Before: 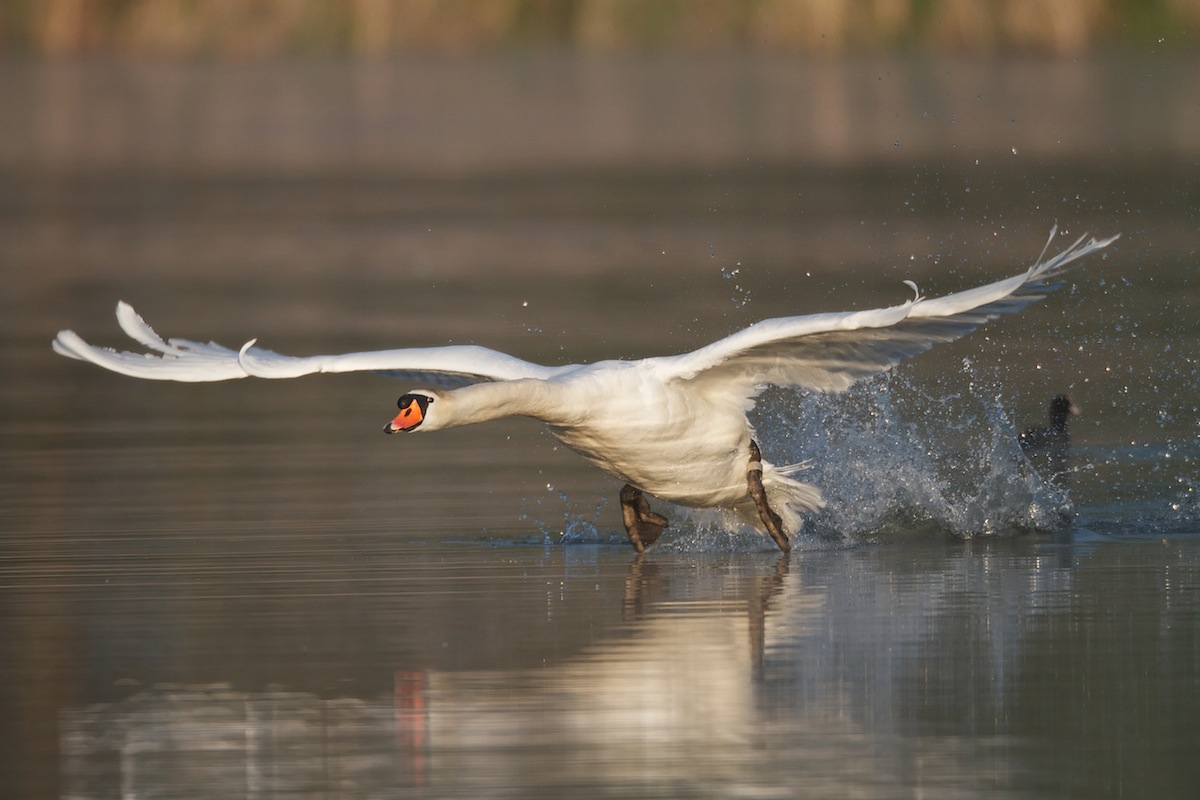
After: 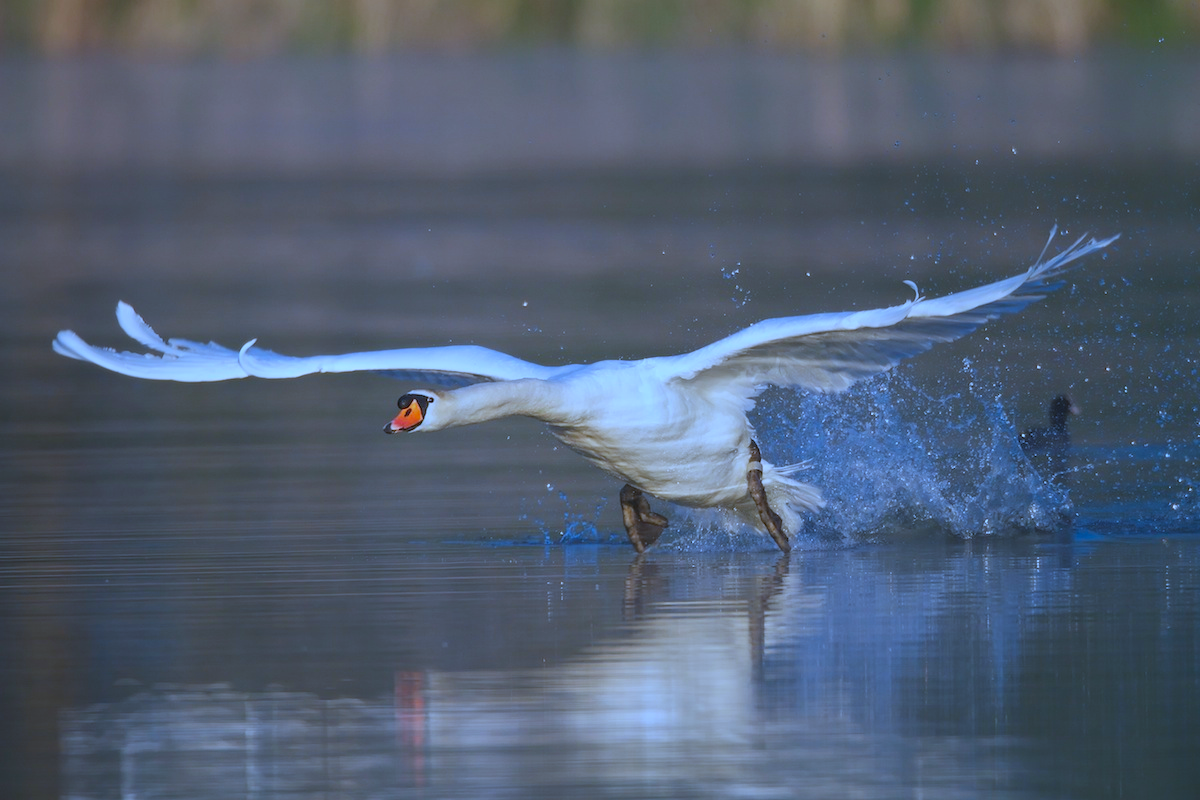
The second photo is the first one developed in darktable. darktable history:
shadows and highlights: radius 59.72, shadows -38.95, white point adjustment -1.93, highlights -55.09, compress 24.91%, highlights color adjustment 51.58%, soften with gaussian
exposure: black level correction -0.028, exposure -0.095 EV
white balance: red 0.816, blue 1.347
contrast brightness saturation: brightness 0.04, saturation 0.41
